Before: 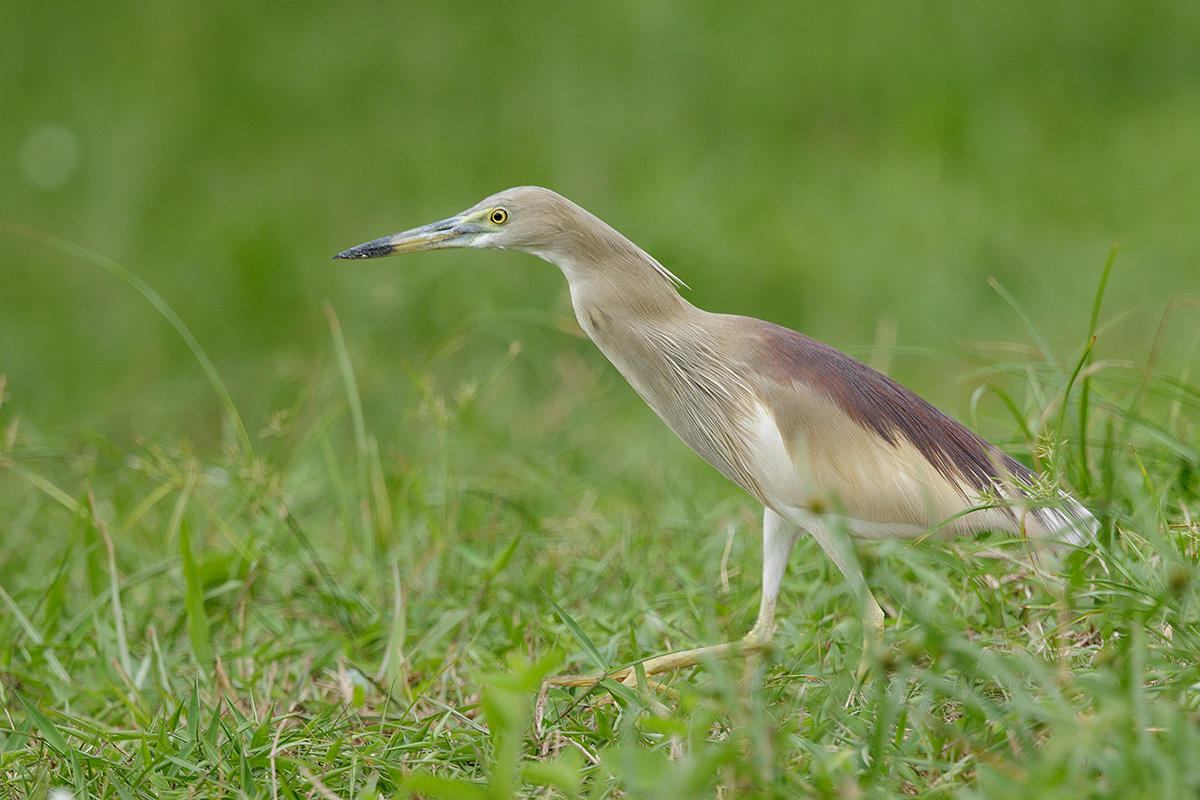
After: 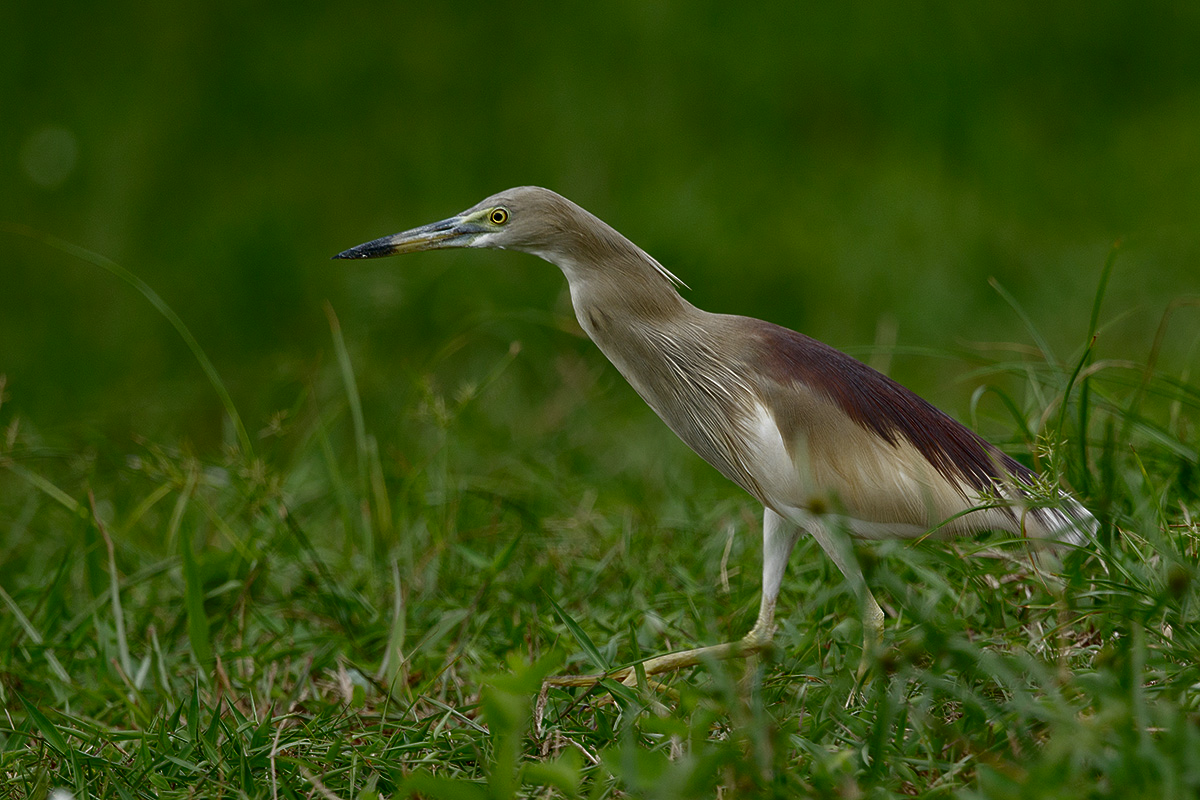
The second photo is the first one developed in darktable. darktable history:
contrast brightness saturation: brightness -0.536
